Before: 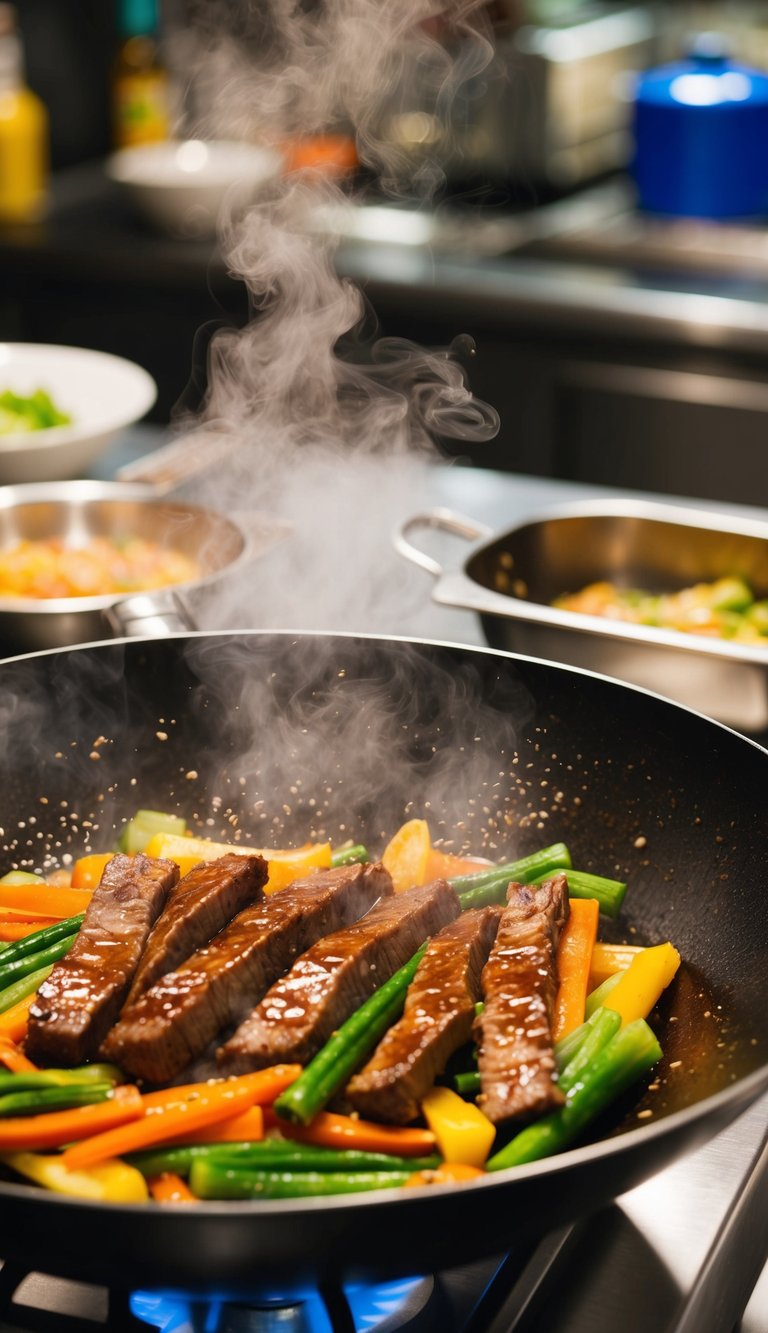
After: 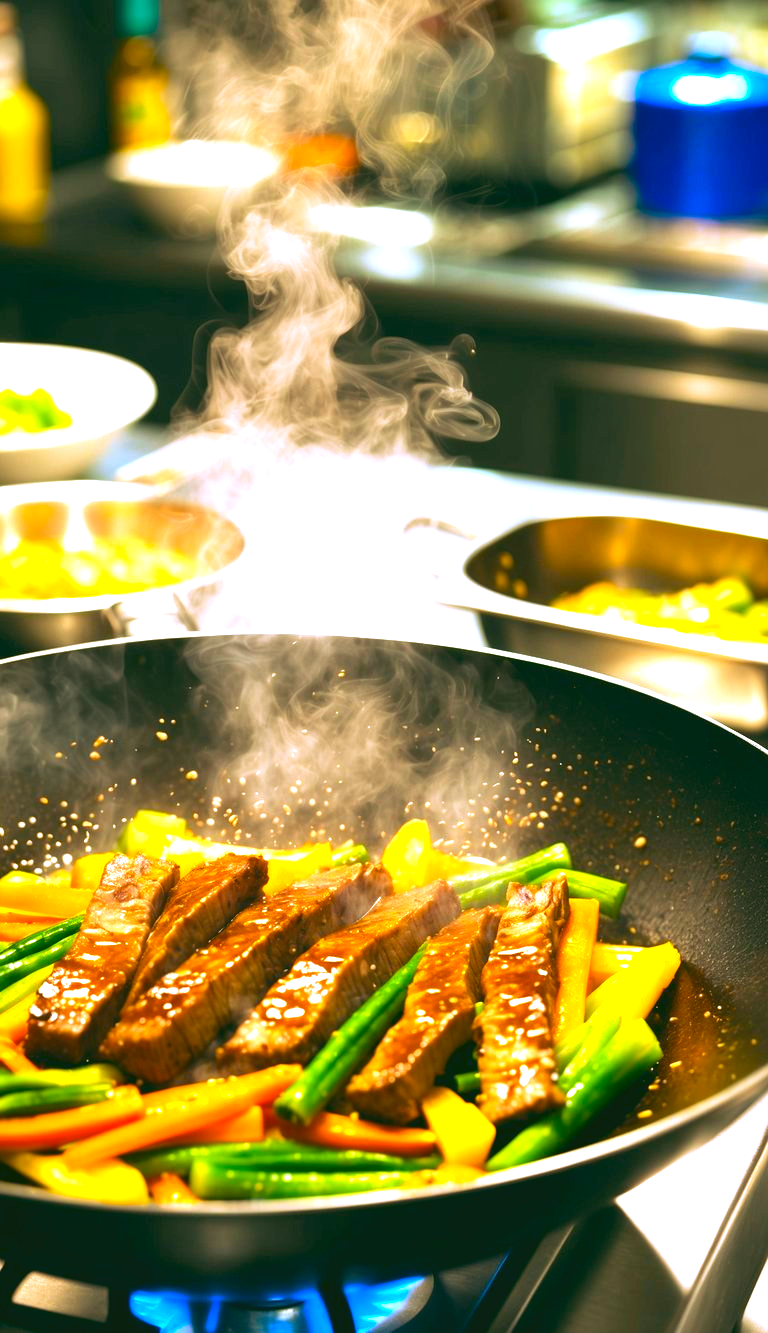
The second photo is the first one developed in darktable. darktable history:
exposure: black level correction 0, exposure 1.675 EV, compensate exposure bias true, compensate highlight preservation false
color balance rgb: perceptual saturation grading › global saturation 30%, global vibrance 20%
rgb curve: curves: ch0 [(0.123, 0.061) (0.995, 0.887)]; ch1 [(0.06, 0.116) (1, 0.906)]; ch2 [(0, 0) (0.824, 0.69) (1, 1)], mode RGB, independent channels, compensate middle gray true
